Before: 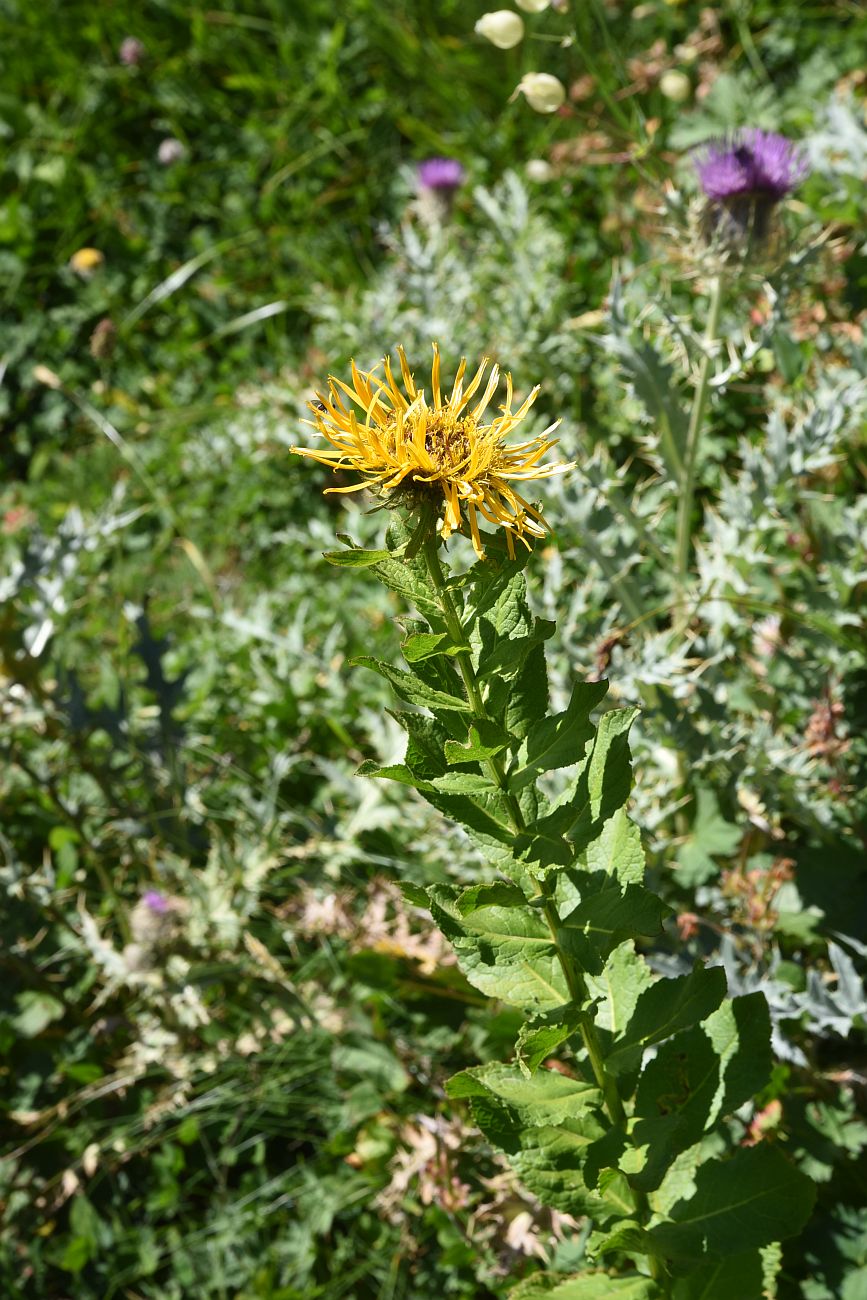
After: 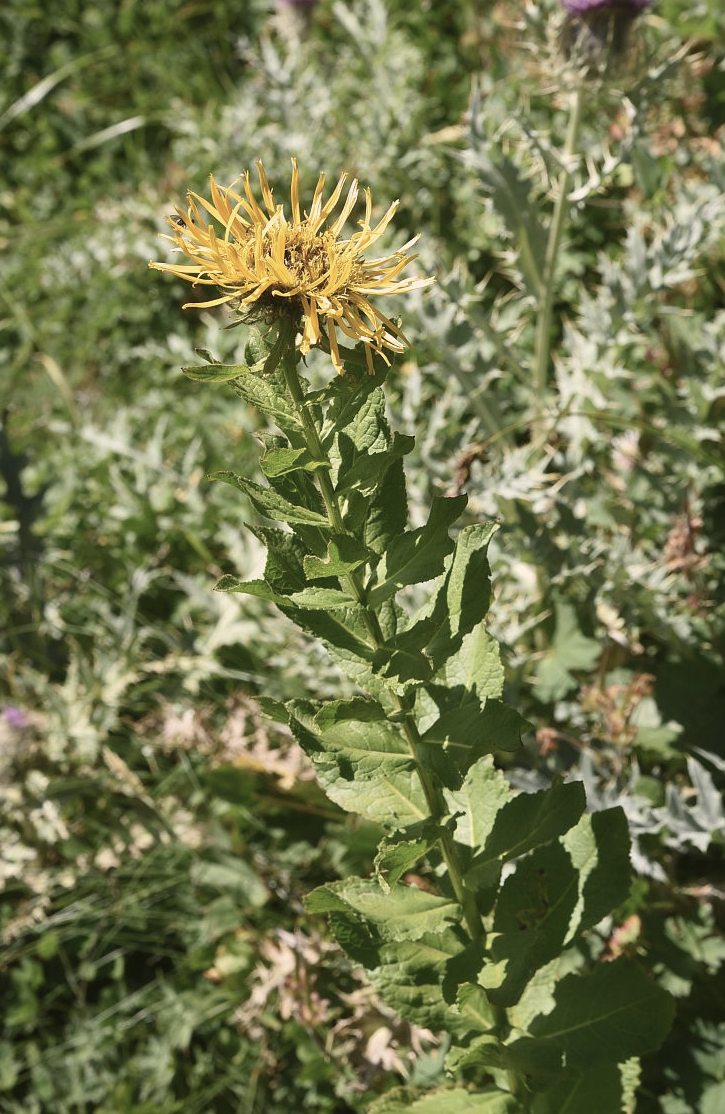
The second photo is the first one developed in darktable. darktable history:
color correction: highlights a* 5.59, highlights b* 5.24, saturation 0.68
crop: left 16.315%, top 14.246%
color balance: mode lift, gamma, gain (sRGB), lift [1.04, 1, 1, 0.97], gamma [1.01, 1, 1, 0.97], gain [0.96, 1, 1, 0.97]
